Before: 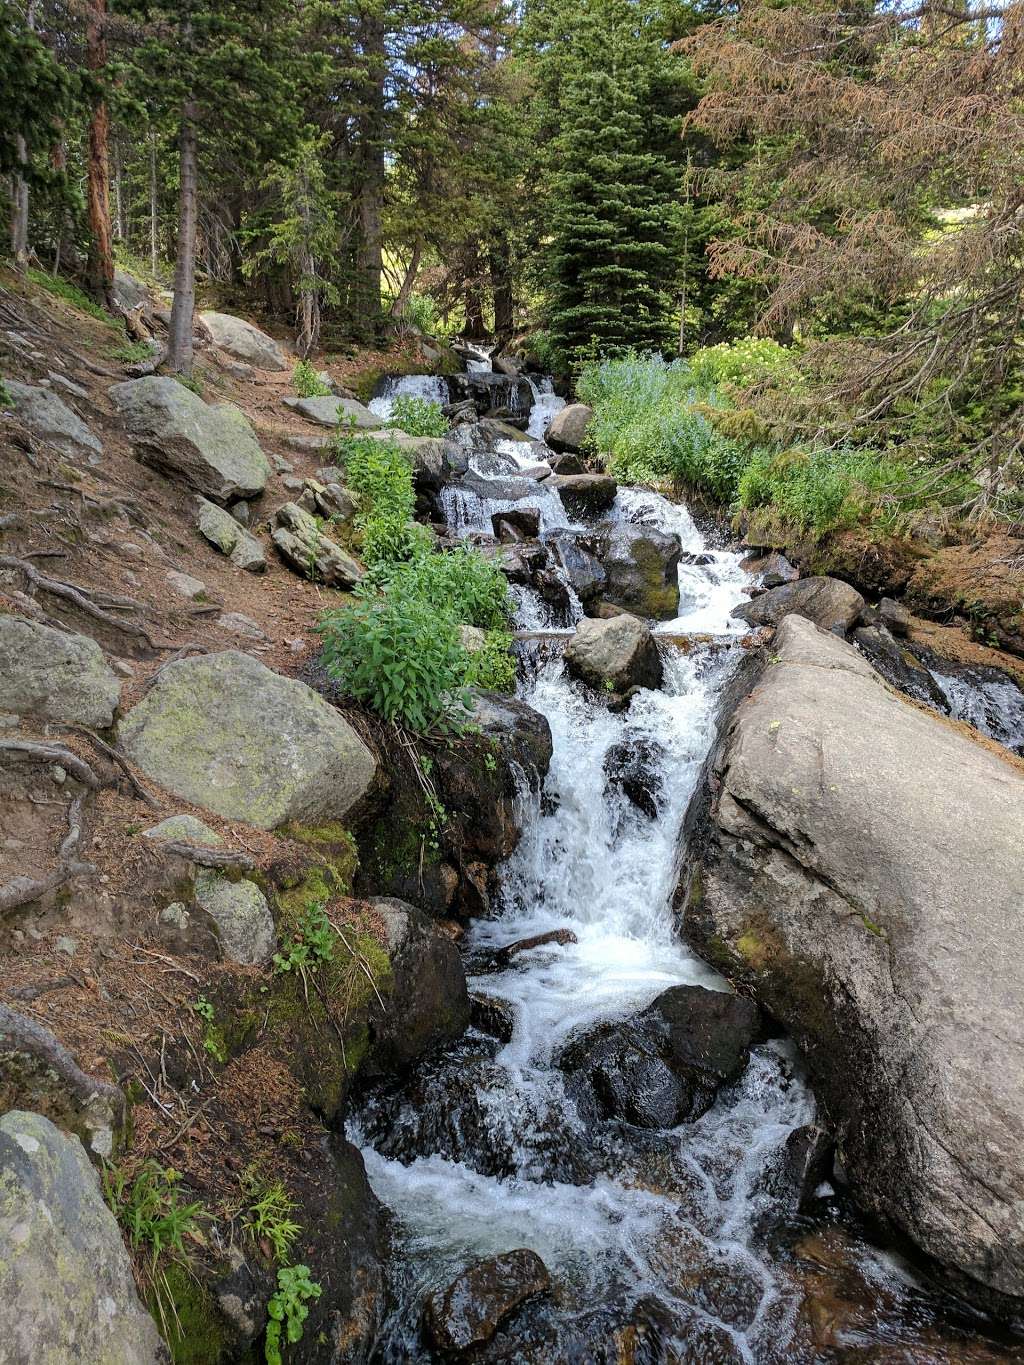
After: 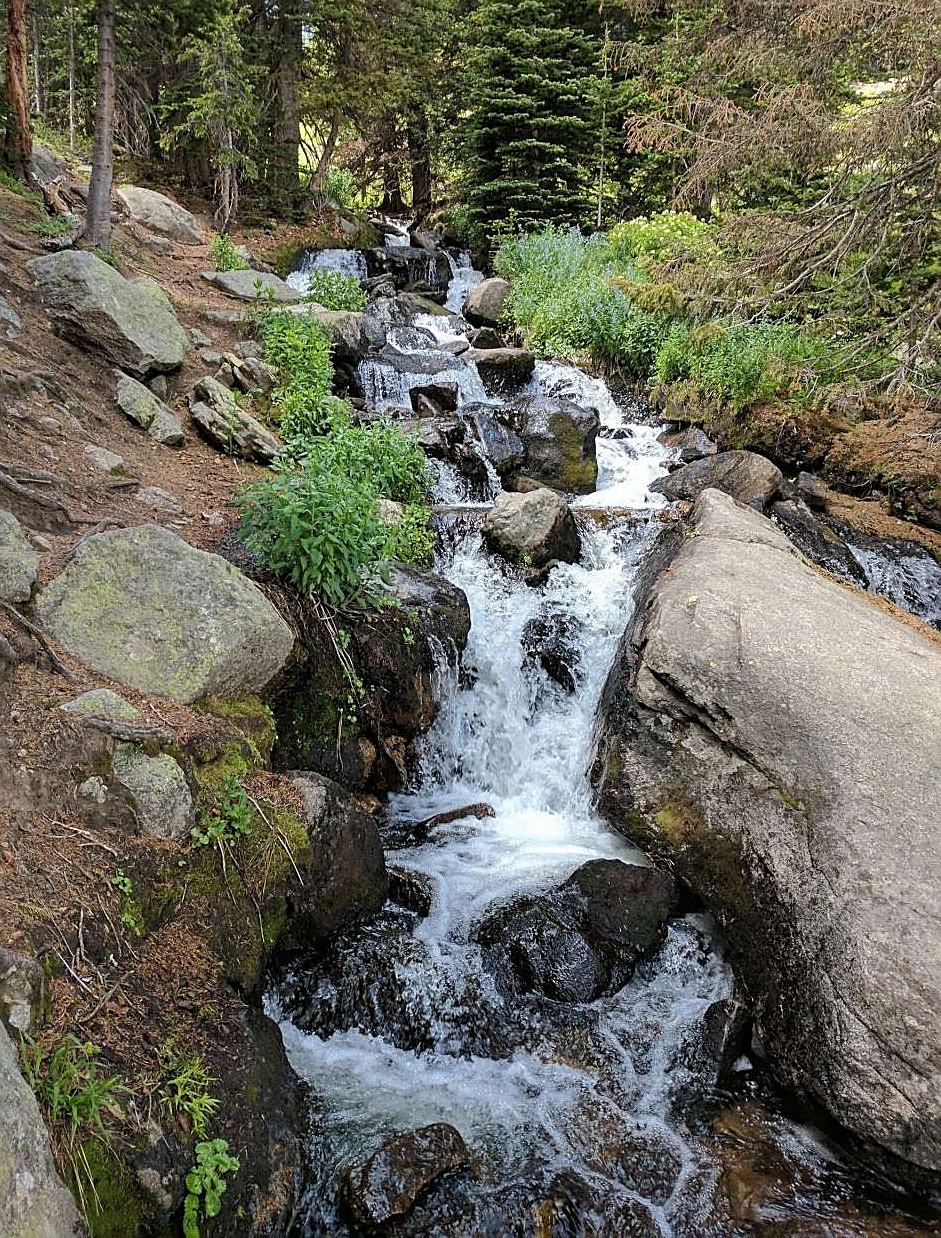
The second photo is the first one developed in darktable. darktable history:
crop and rotate: left 8.05%, top 9.285%
sharpen: on, module defaults
color zones: curves: ch0 [(0, 0.5) (0.143, 0.5) (0.286, 0.5) (0.429, 0.495) (0.571, 0.437) (0.714, 0.44) (0.857, 0.496) (1, 0.5)]
